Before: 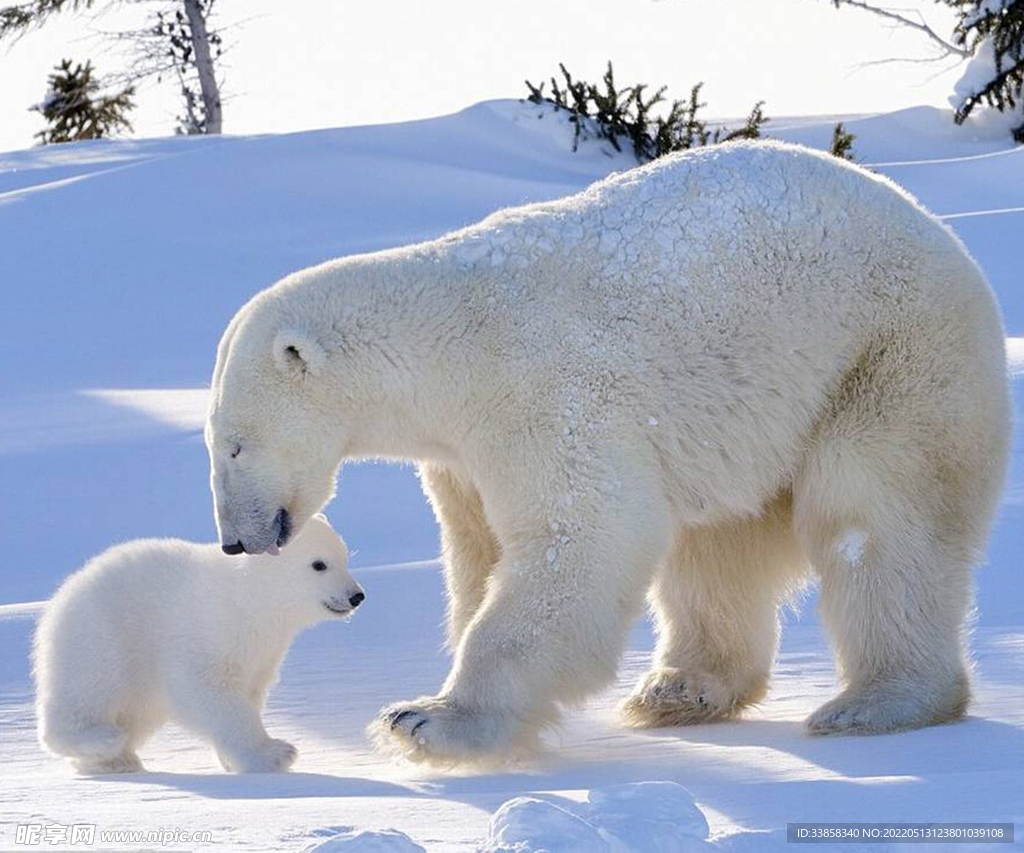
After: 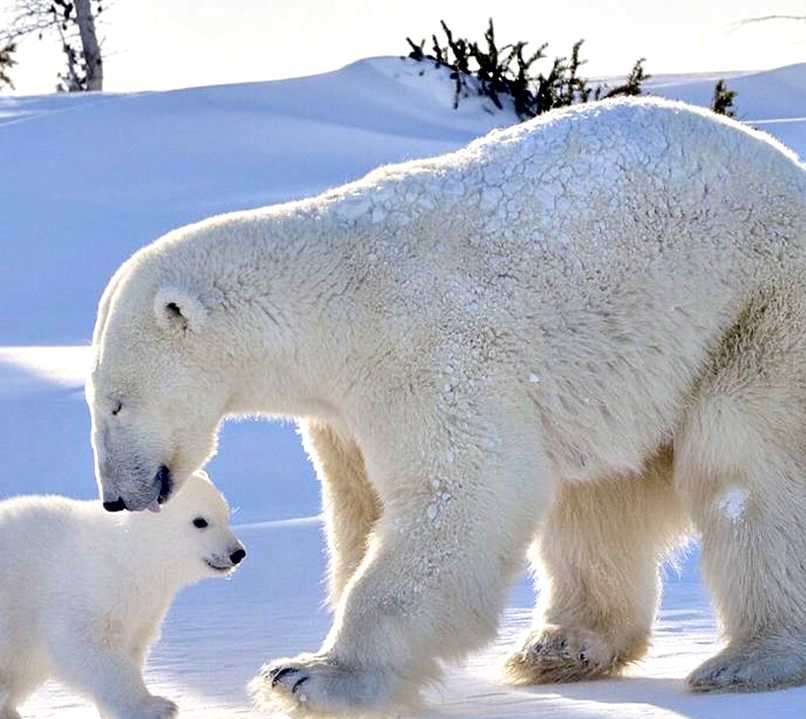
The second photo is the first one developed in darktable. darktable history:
contrast brightness saturation: contrast 0.051, brightness 0.066, saturation 0.012
crop: left 11.653%, top 5.074%, right 9.558%, bottom 10.607%
contrast equalizer: octaves 7, y [[0.6 ×6], [0.55 ×6], [0 ×6], [0 ×6], [0 ×6]]
